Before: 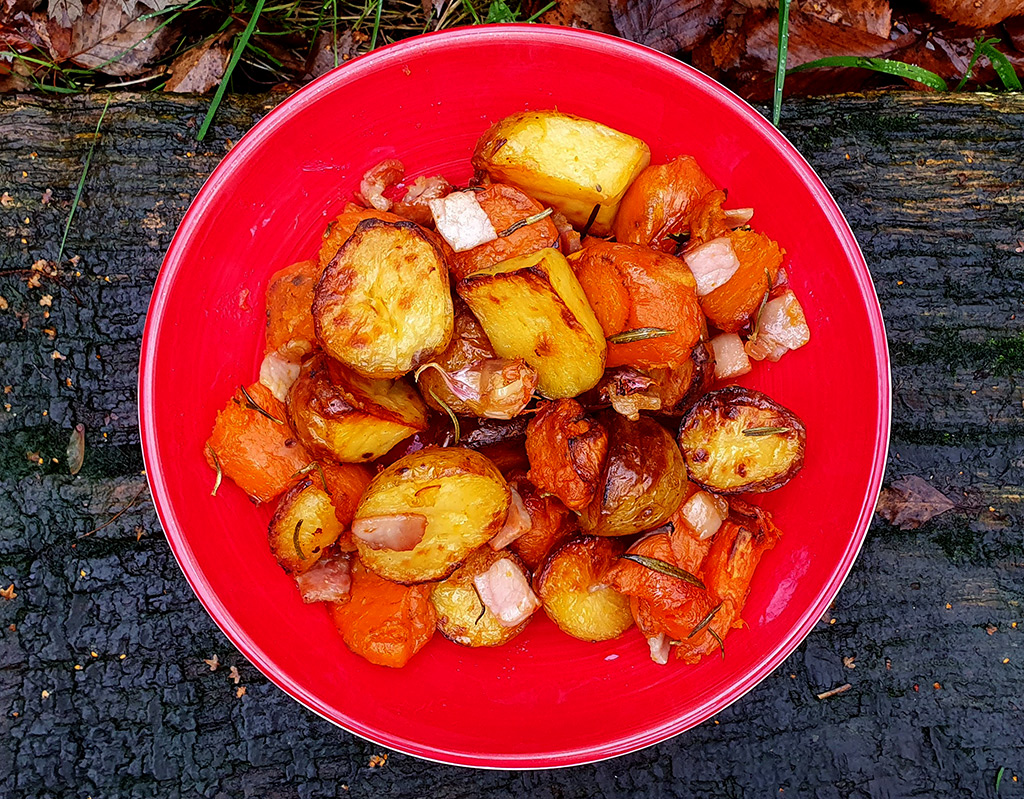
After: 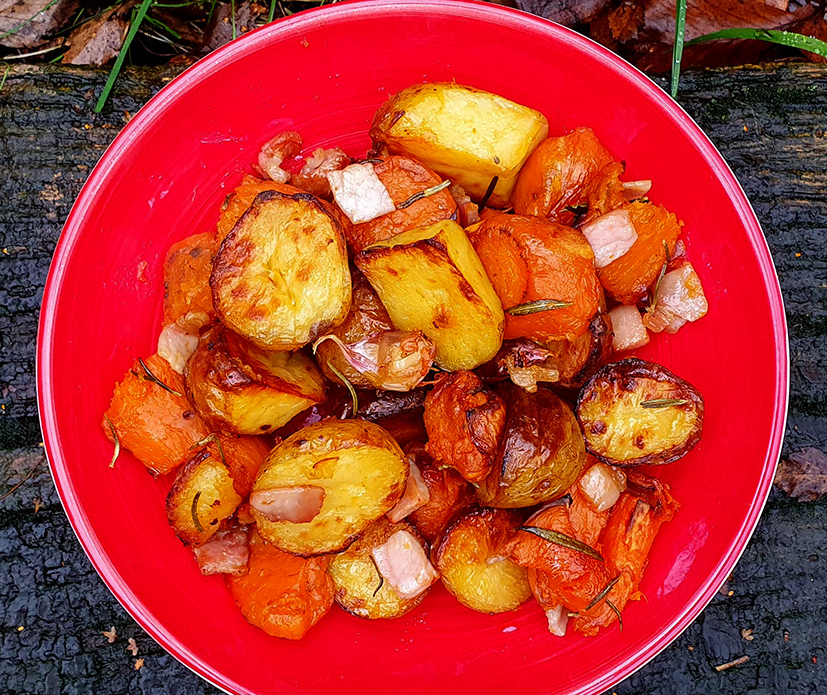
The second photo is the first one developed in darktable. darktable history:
crop: left 9.979%, top 3.529%, right 9.22%, bottom 9.447%
